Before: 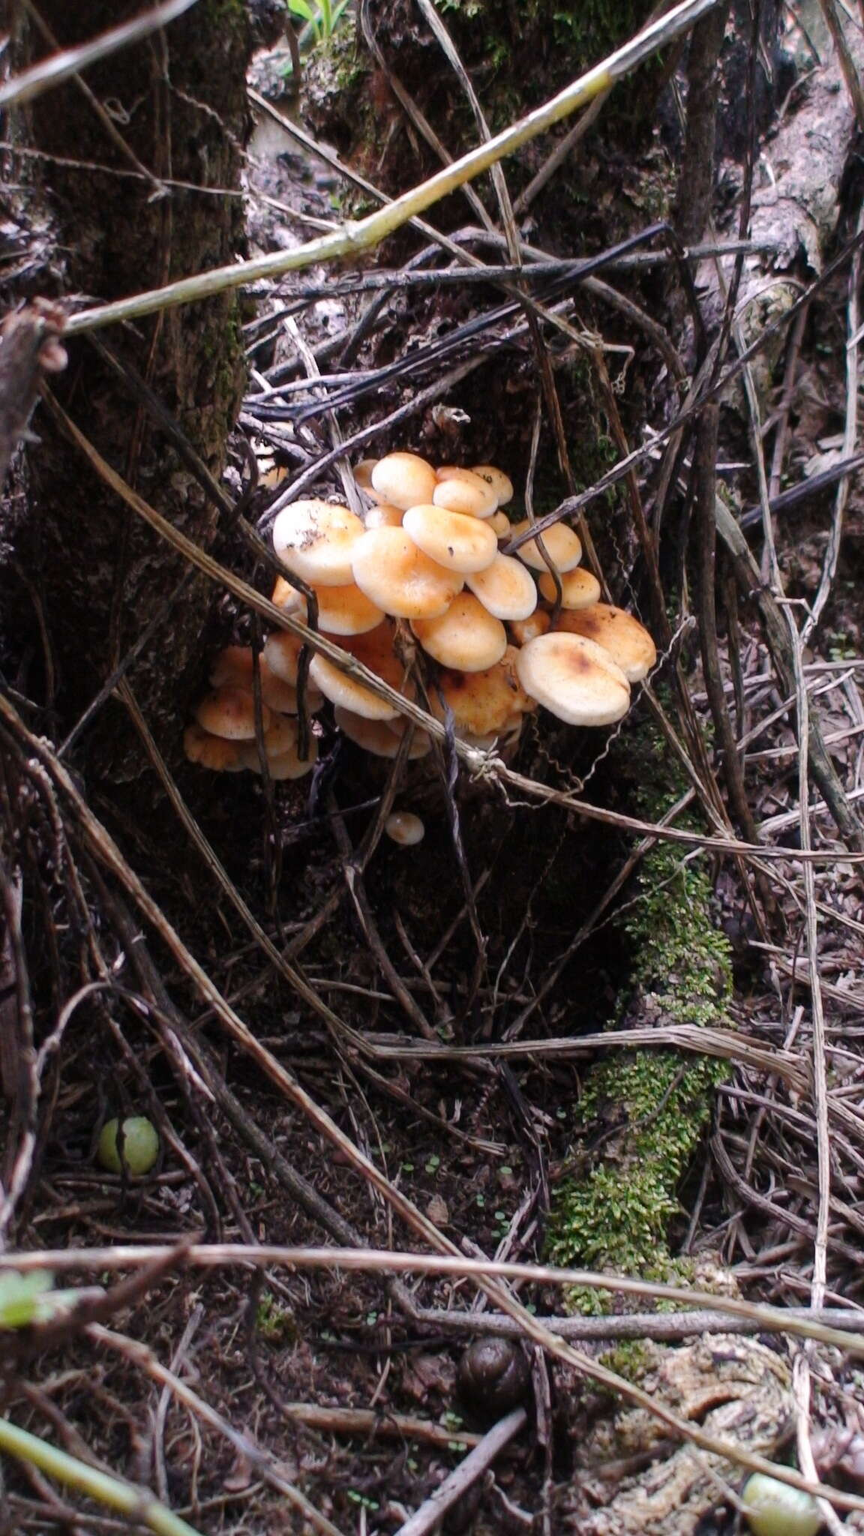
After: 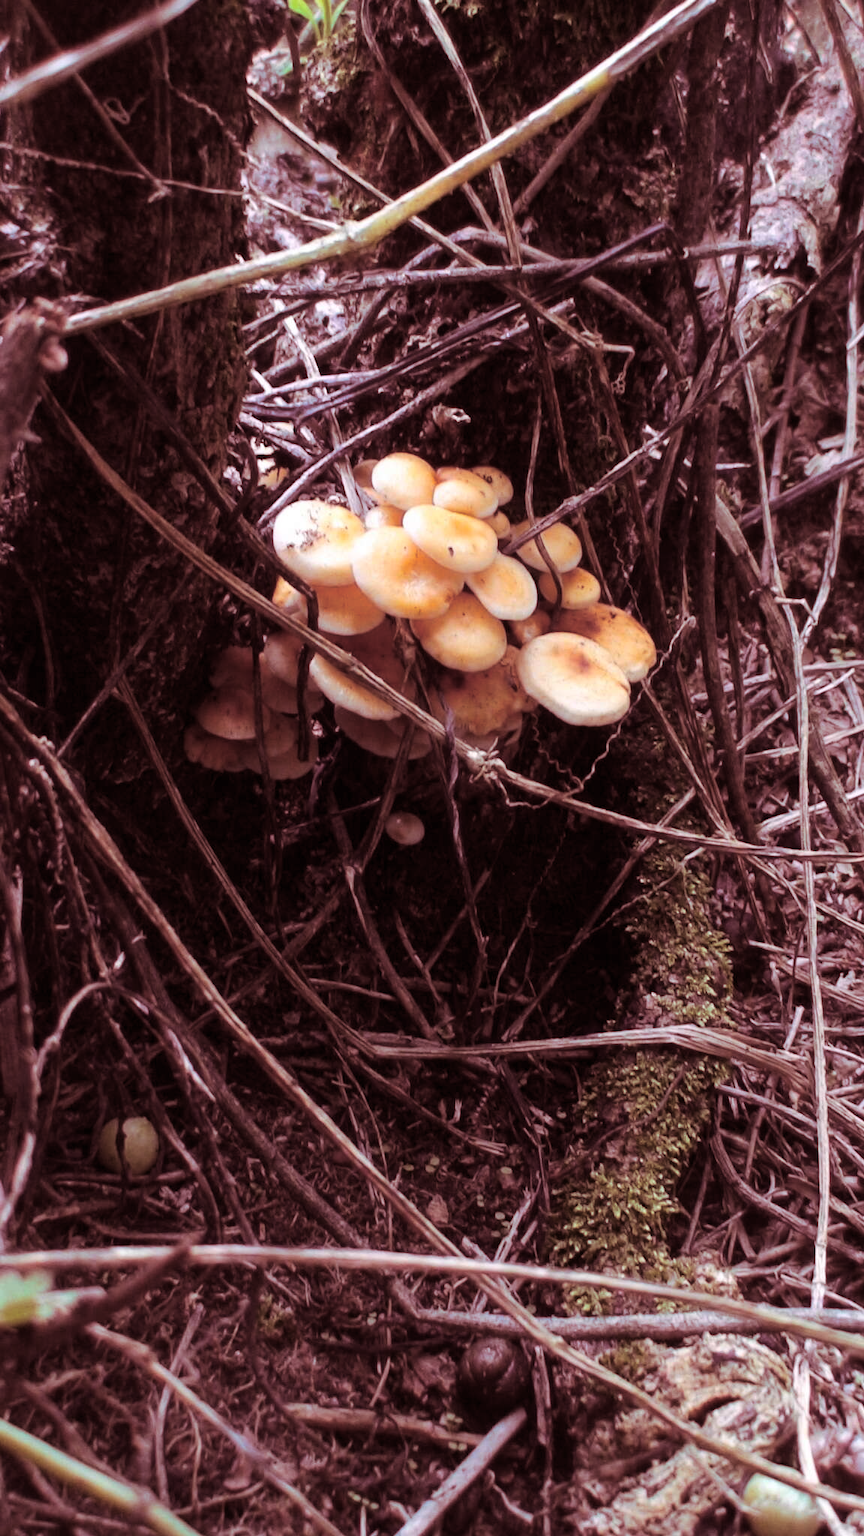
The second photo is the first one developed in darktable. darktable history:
color balance rgb: perceptual saturation grading › global saturation 10%, global vibrance 10%
split-toning: highlights › hue 187.2°, highlights › saturation 0.83, balance -68.05, compress 56.43%
